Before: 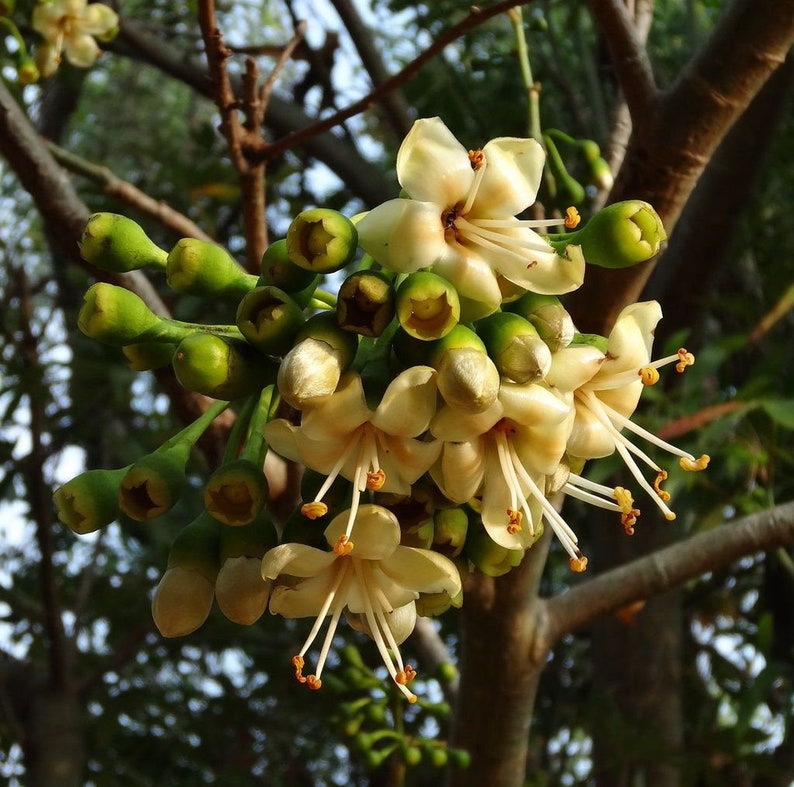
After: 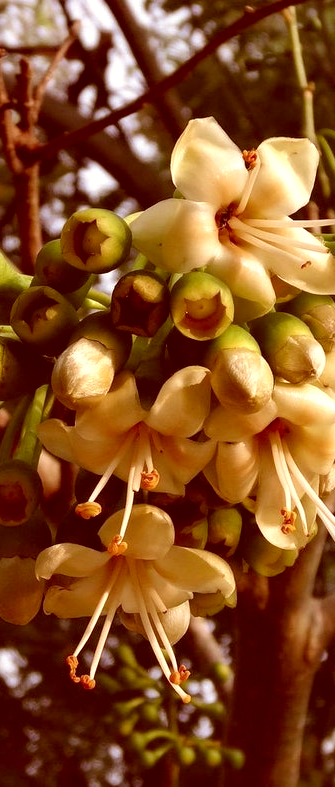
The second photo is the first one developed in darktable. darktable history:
crop: left 28.553%, right 29.153%
exposure: exposure 0.201 EV, compensate highlight preservation false
shadows and highlights: shadows 24.84, highlights -24.87
color correction: highlights a* 9.31, highlights b* 9.01, shadows a* 39.97, shadows b* 39.65, saturation 0.783
